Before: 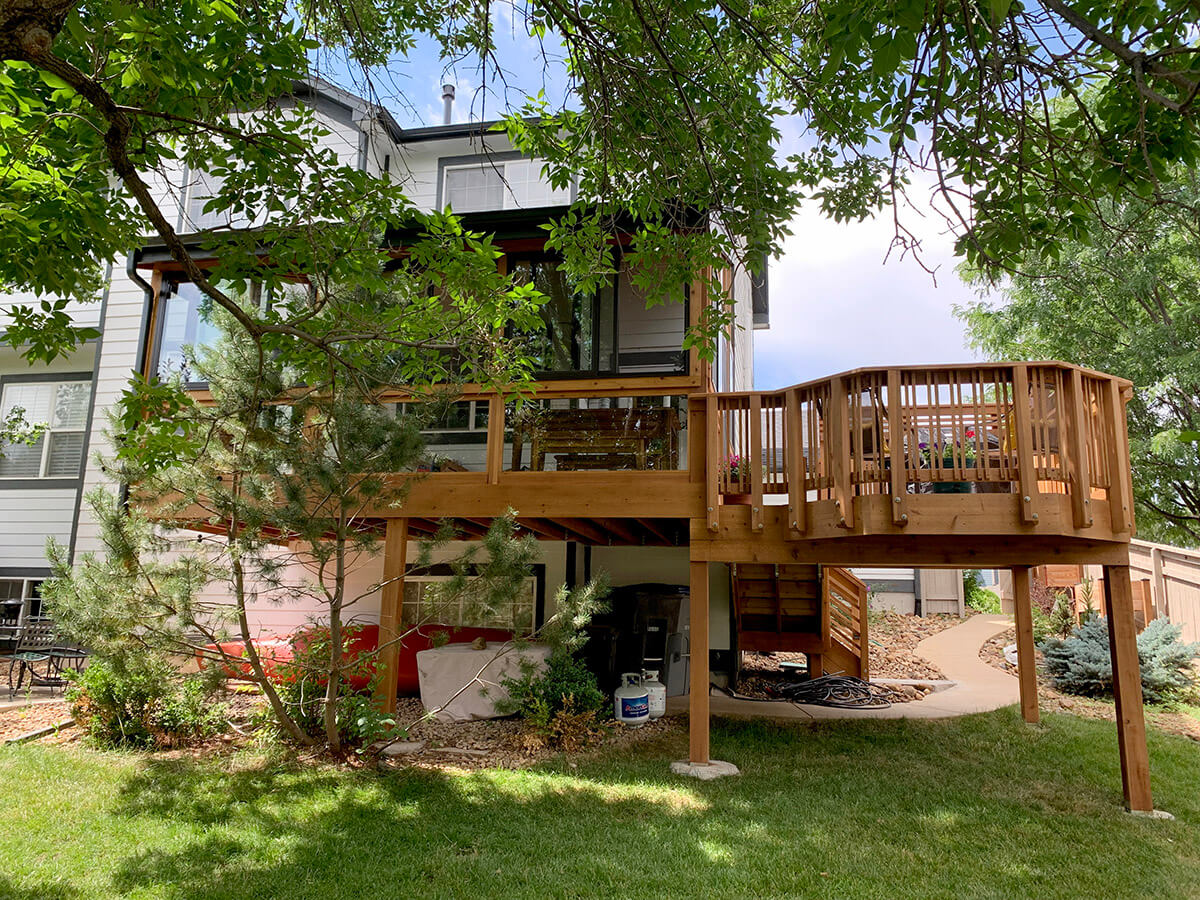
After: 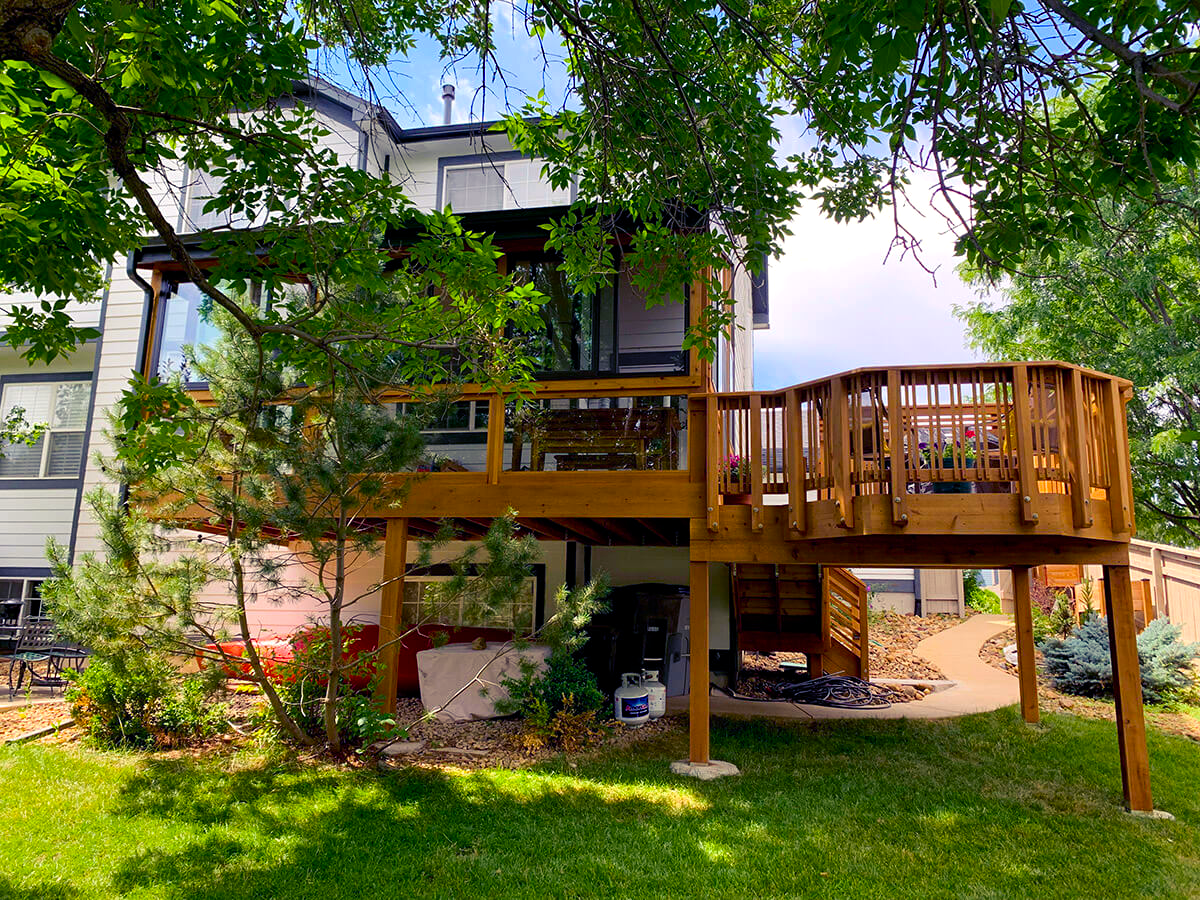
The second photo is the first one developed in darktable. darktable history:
color correction: highlights a* 0.631, highlights b* 2.87, saturation 1.07
color balance rgb: shadows lift › luminance -28.634%, shadows lift › chroma 14.953%, shadows lift › hue 270.4°, perceptual saturation grading › global saturation 36.353%, perceptual saturation grading › shadows 35.497%, global vibrance 11.546%, contrast 4.753%
